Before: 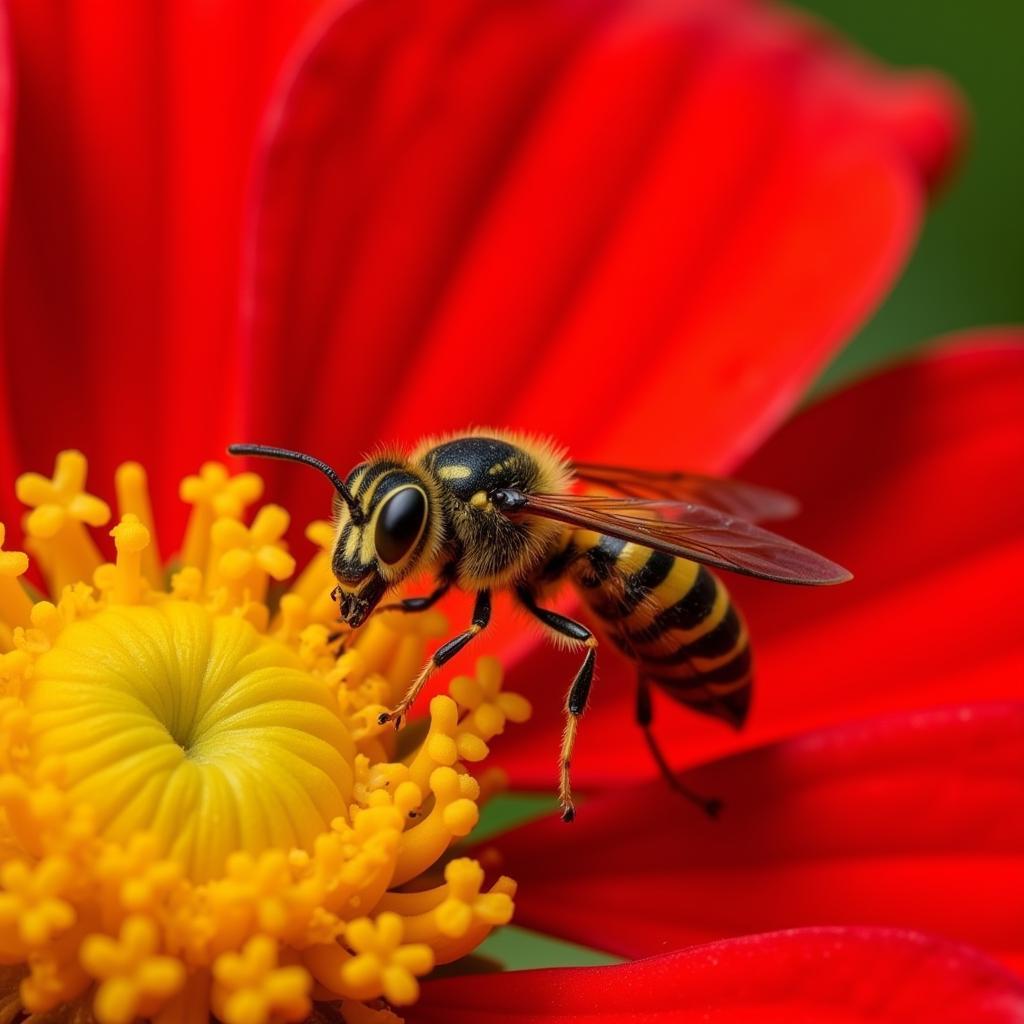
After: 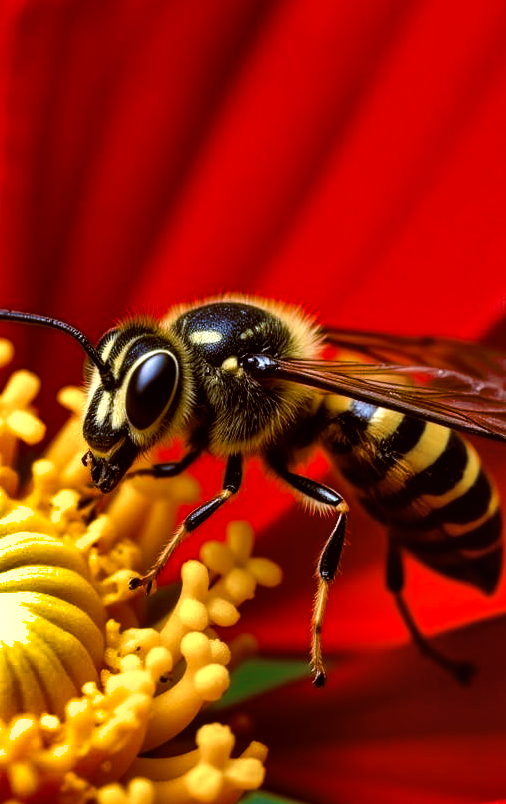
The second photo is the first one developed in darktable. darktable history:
color zones: curves: ch0 [(0, 0.5) (0.125, 0.4) (0.25, 0.5) (0.375, 0.4) (0.5, 0.4) (0.625, 0.6) (0.75, 0.6) (0.875, 0.5)]; ch1 [(0, 0.35) (0.125, 0.45) (0.25, 0.35) (0.375, 0.35) (0.5, 0.35) (0.625, 0.35) (0.75, 0.45) (0.875, 0.35)]; ch2 [(0, 0.6) (0.125, 0.5) (0.25, 0.5) (0.375, 0.6) (0.5, 0.6) (0.625, 0.5) (0.75, 0.5) (0.875, 0.5)]
crop and rotate: angle 0.02°, left 24.353%, top 13.219%, right 26.156%, bottom 8.224%
tone equalizer: -8 EV -0.75 EV, -7 EV -0.7 EV, -6 EV -0.6 EV, -5 EV -0.4 EV, -3 EV 0.4 EV, -2 EV 0.6 EV, -1 EV 0.7 EV, +0 EV 0.75 EV, edges refinement/feathering 500, mask exposure compensation -1.57 EV, preserve details no
color balance rgb: shadows lift › chroma 4.21%, shadows lift › hue 252.22°, highlights gain › chroma 1.36%, highlights gain › hue 50.24°, perceptual saturation grading › mid-tones 6.33%, perceptual saturation grading › shadows 72.44%, perceptual brilliance grading › highlights 11.59%, contrast 5.05%
shadows and highlights: radius 123.98, shadows 100, white point adjustment -3, highlights -100, highlights color adjustment 89.84%, soften with gaussian
exposure: compensate highlight preservation false
white balance: red 0.931, blue 1.11
color balance: lift [1, 1.015, 1.004, 0.985], gamma [1, 0.958, 0.971, 1.042], gain [1, 0.956, 0.977, 1.044]
